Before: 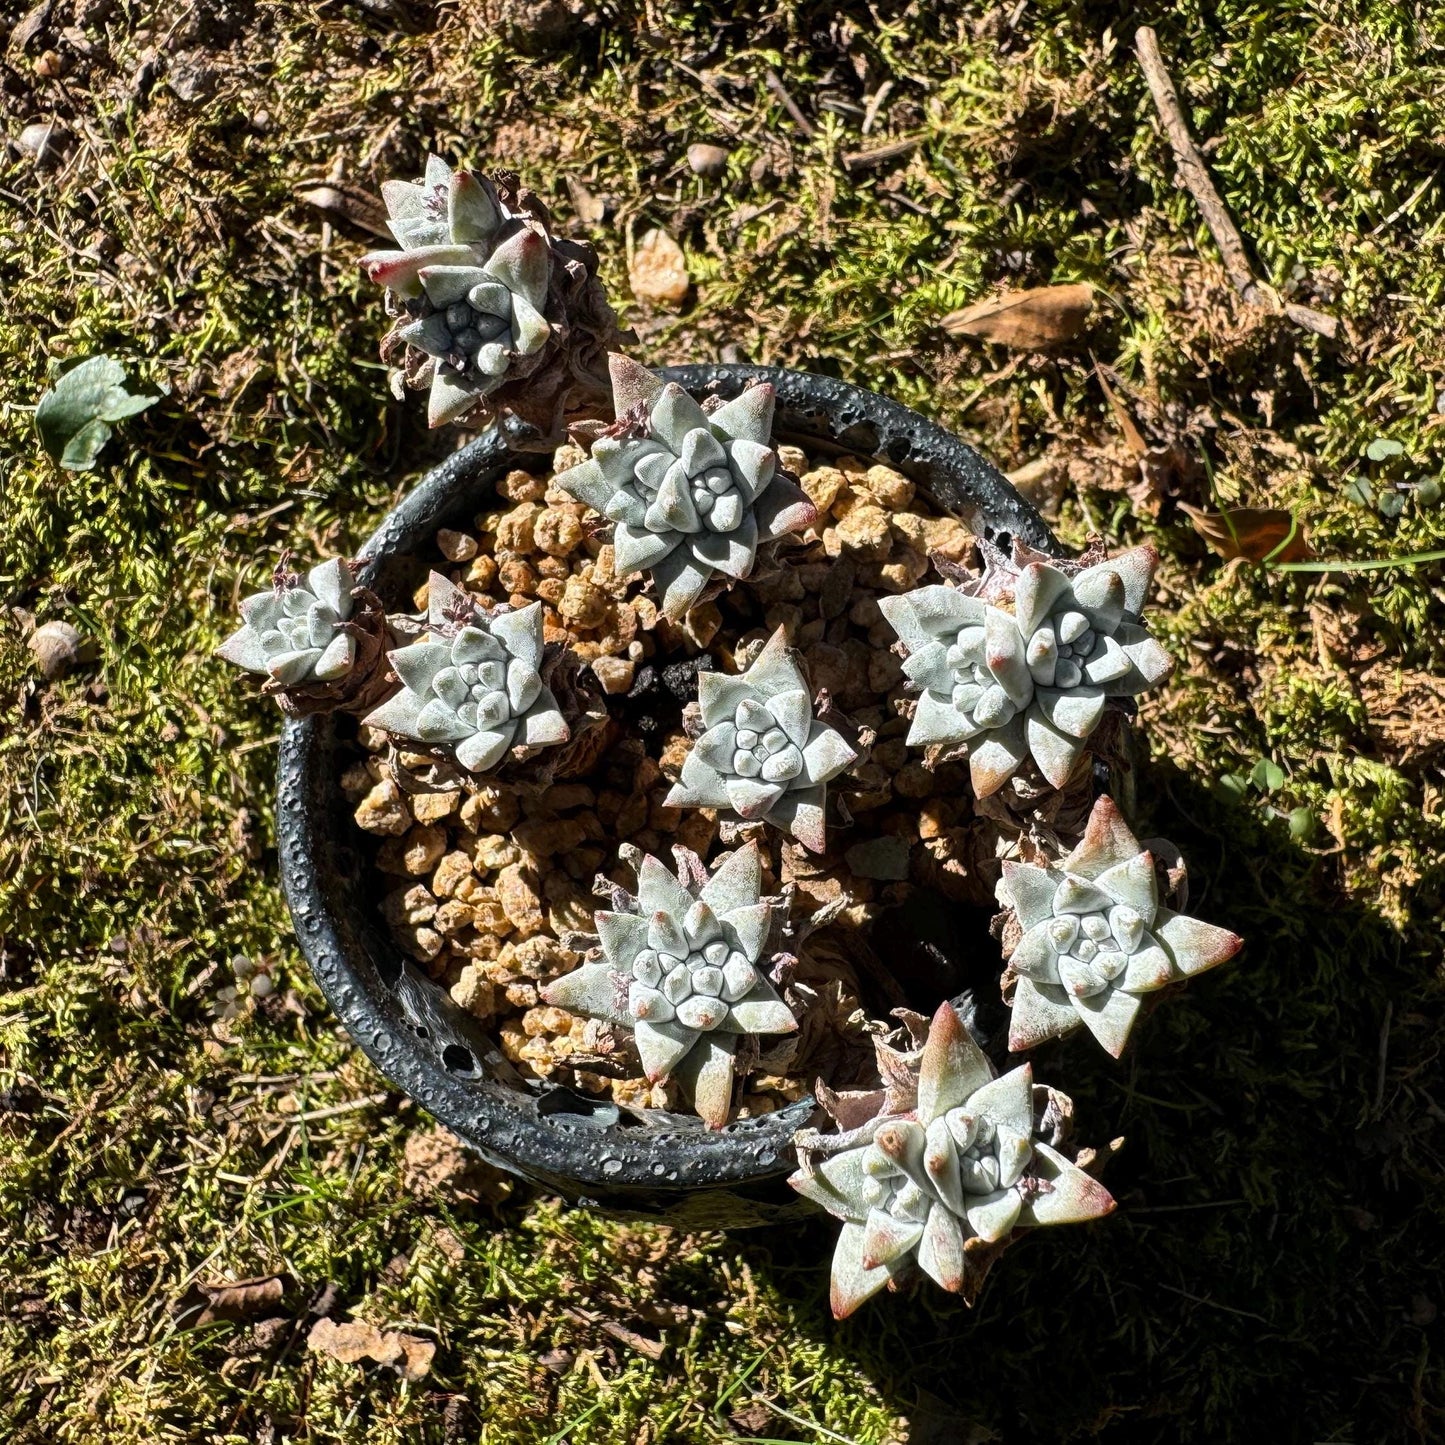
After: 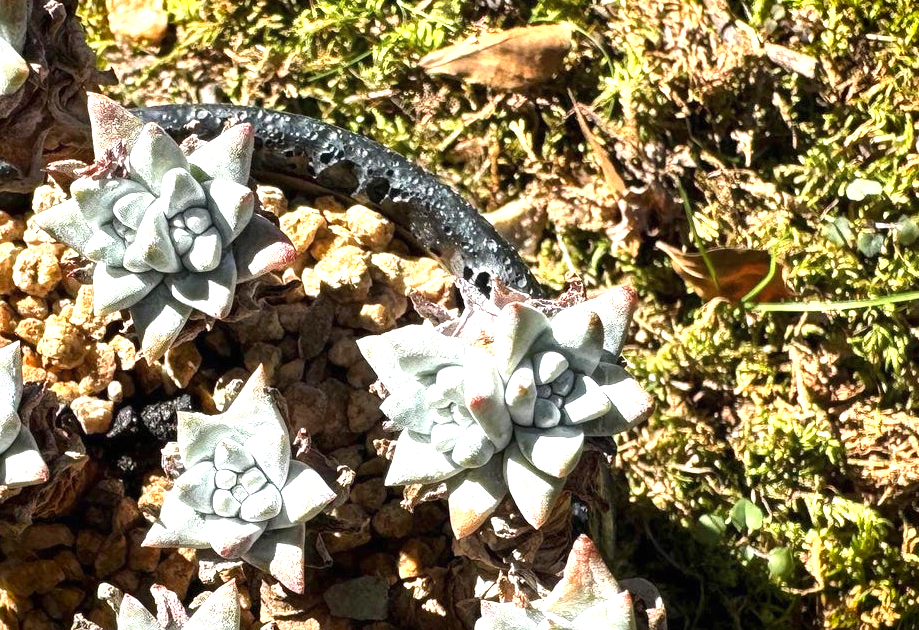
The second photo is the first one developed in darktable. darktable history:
crop: left 36.064%, top 17.994%, right 0.318%, bottom 38.17%
exposure: black level correction 0, exposure 1.097 EV, compensate highlight preservation false
vignetting: fall-off start 100.18%, saturation 0.386, width/height ratio 1.311
